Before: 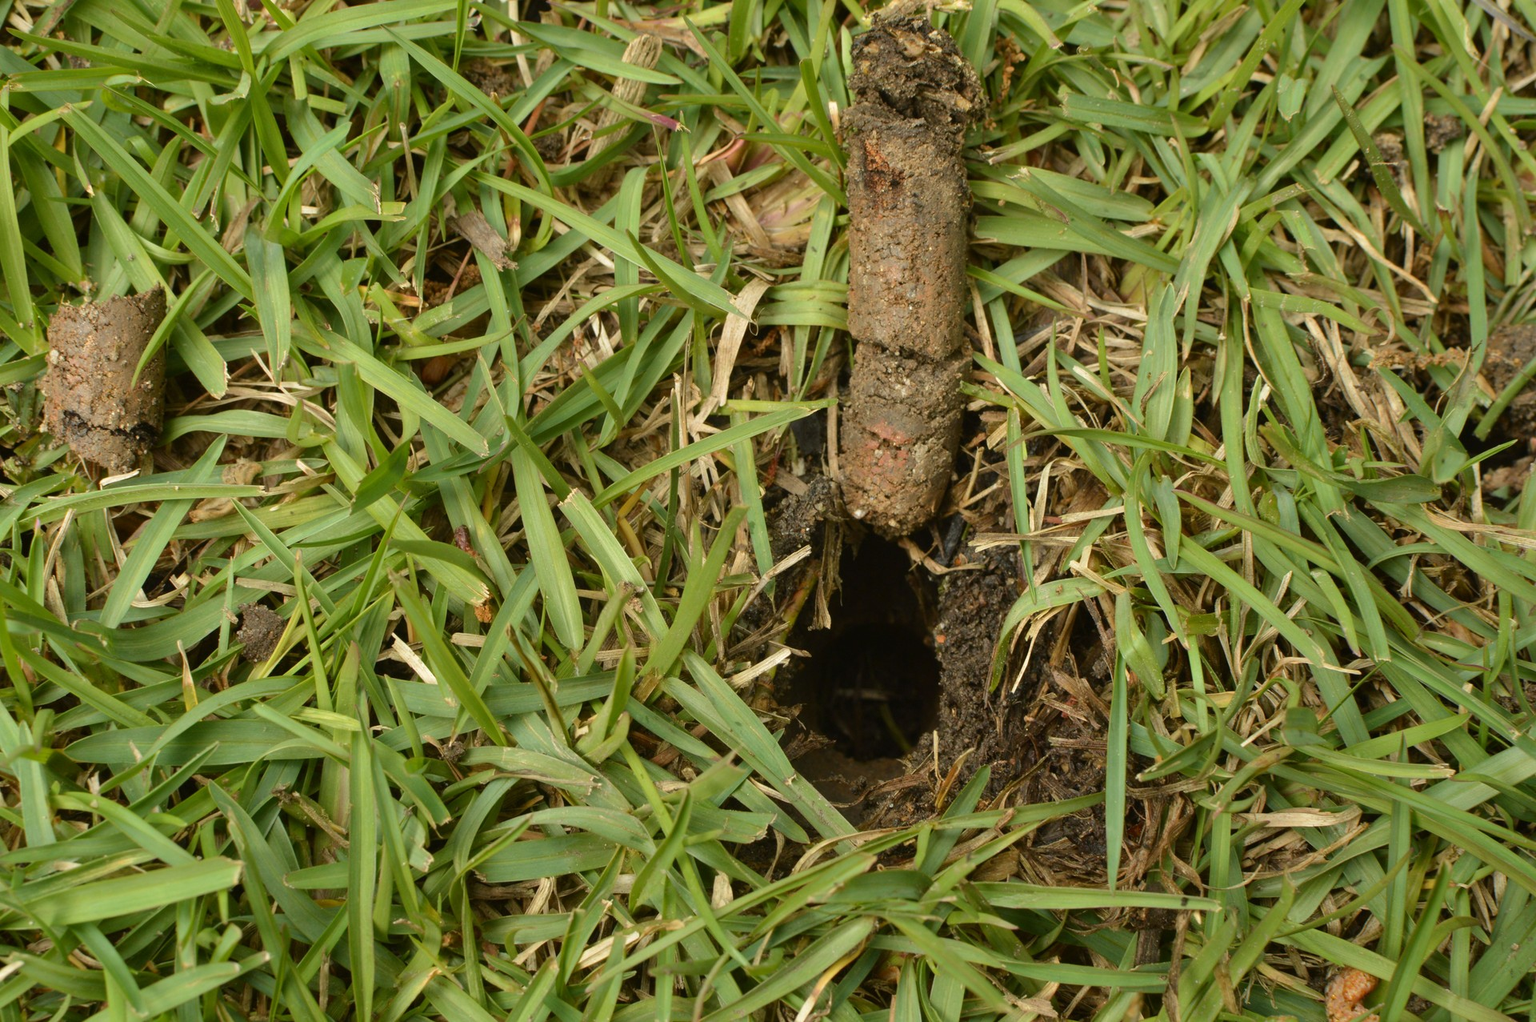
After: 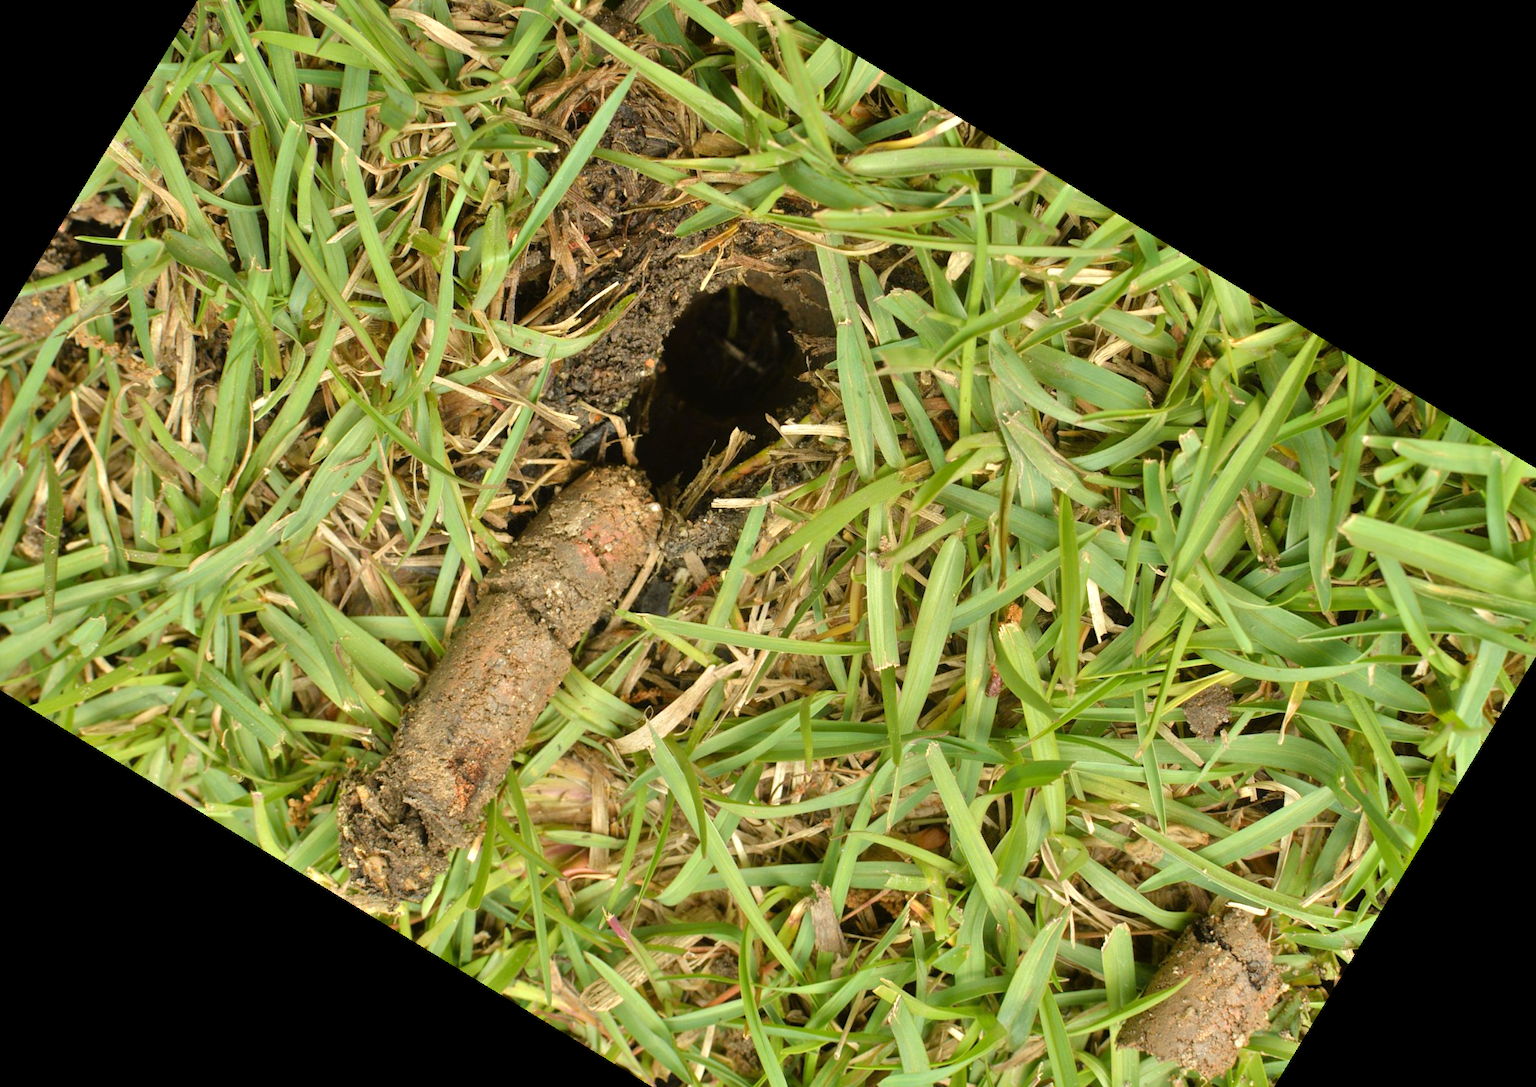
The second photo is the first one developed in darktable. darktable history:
tone equalizer: -7 EV 0.15 EV, -6 EV 0.6 EV, -5 EV 1.15 EV, -4 EV 1.33 EV, -3 EV 1.15 EV, -2 EV 0.6 EV, -1 EV 0.15 EV, mask exposure compensation -0.5 EV
crop and rotate: angle 148.68°, left 9.111%, top 15.603%, right 4.588%, bottom 17.041%
